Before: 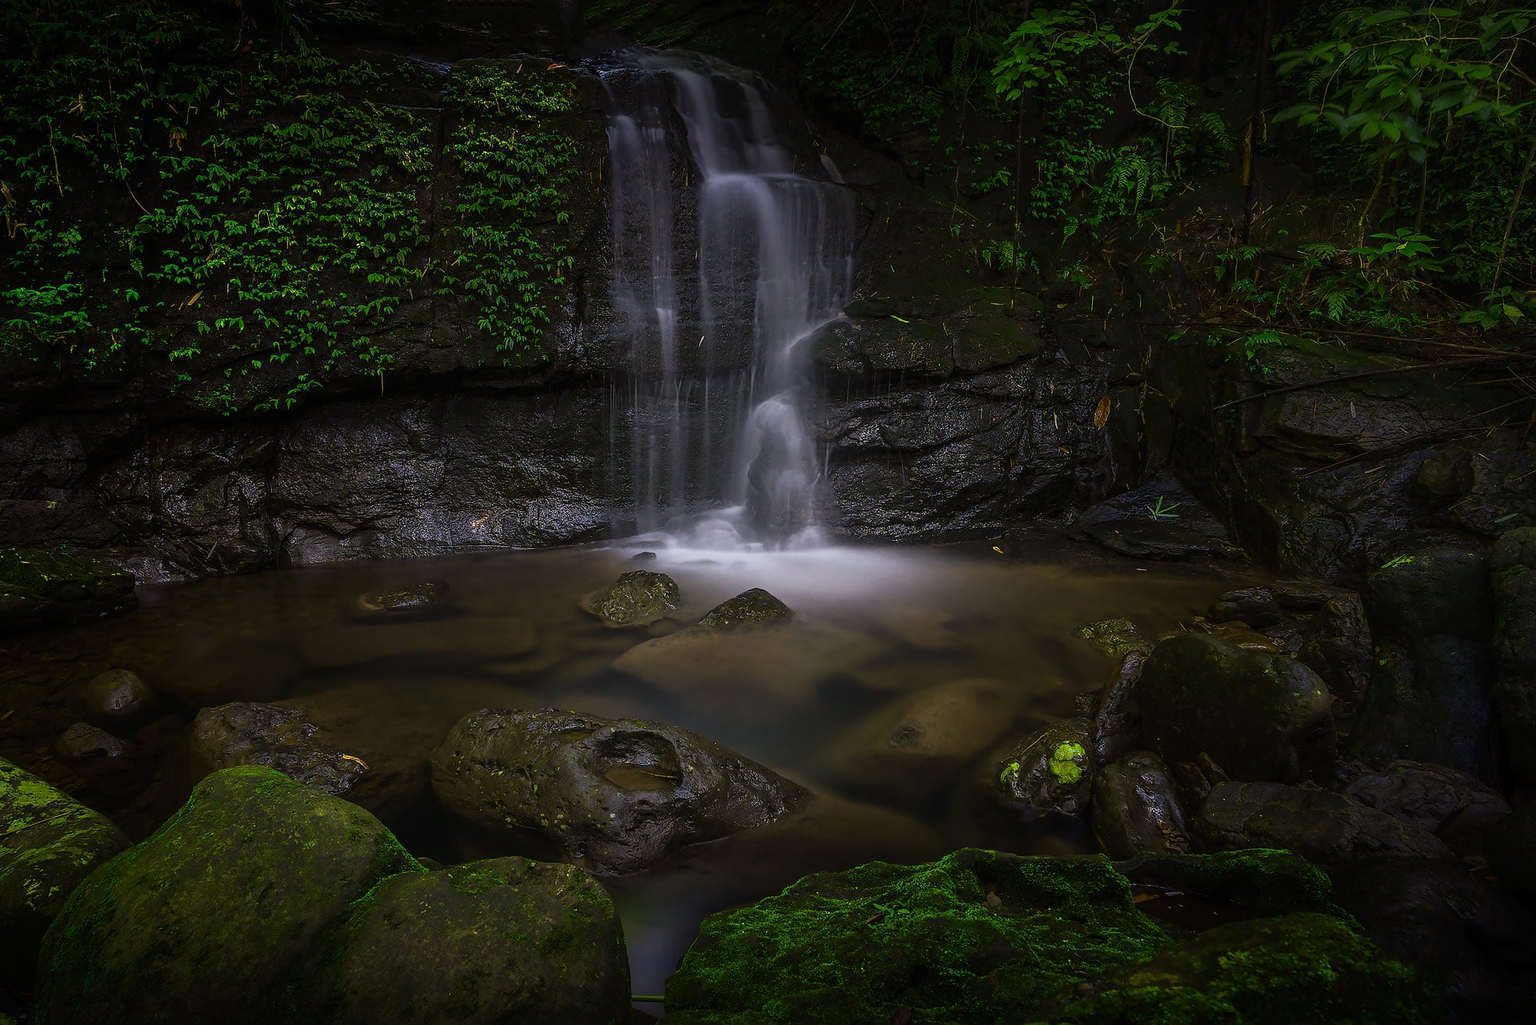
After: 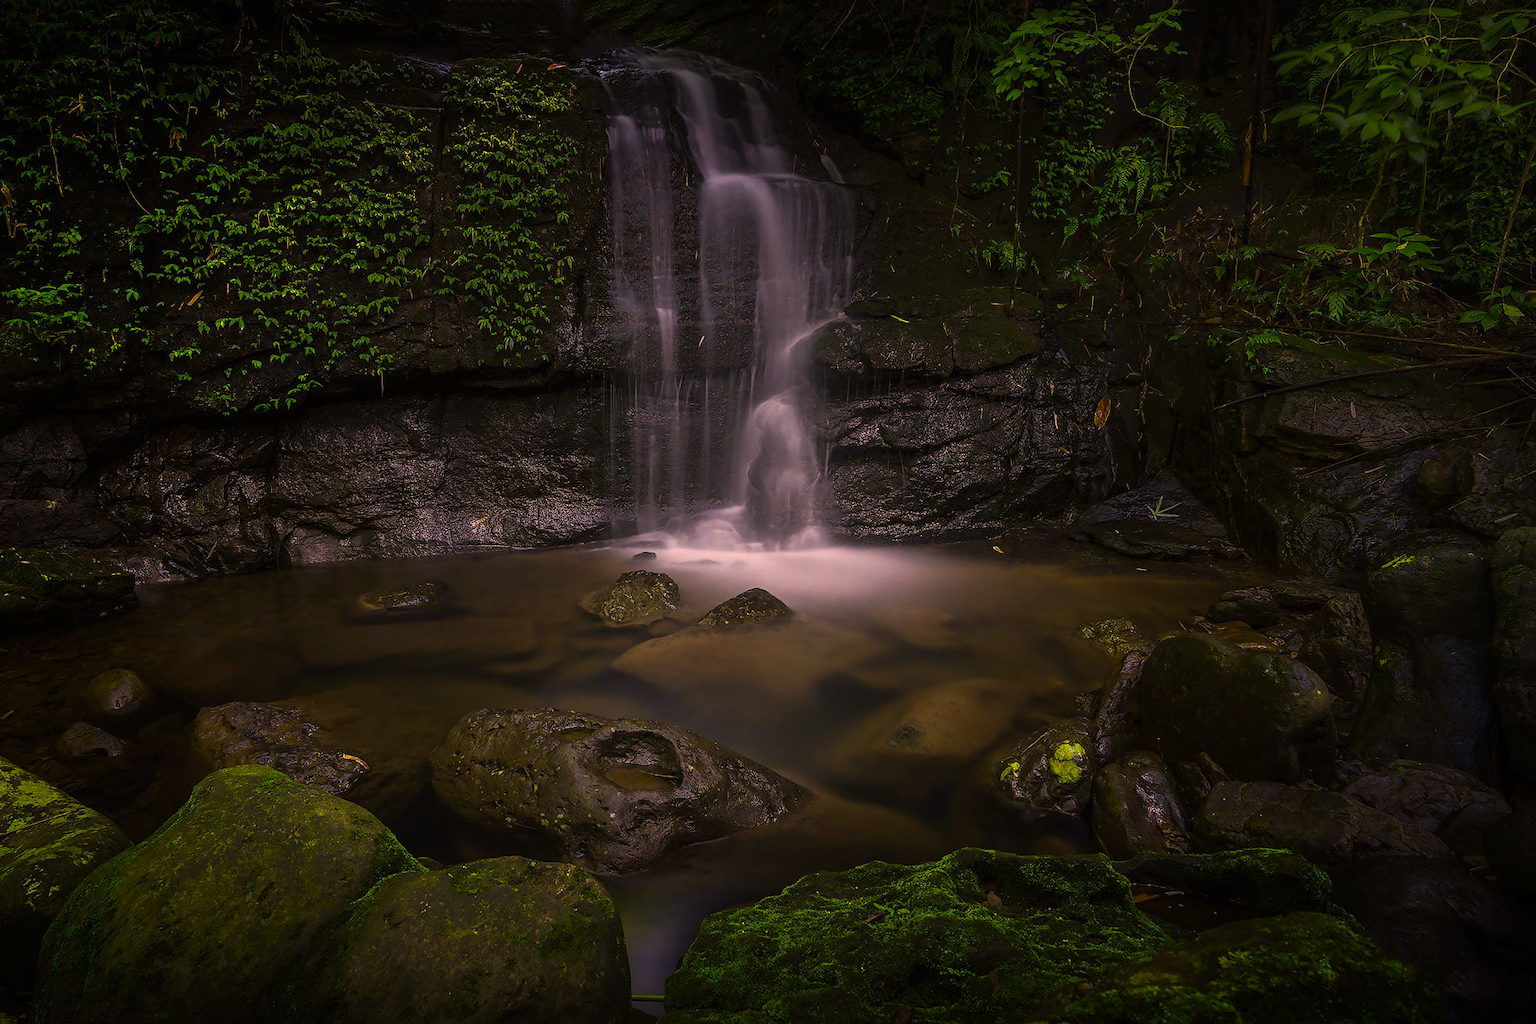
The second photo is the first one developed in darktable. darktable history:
color correction: highlights a* 20.39, highlights b* 19.91
color balance rgb: perceptual saturation grading › global saturation -2.162%, perceptual saturation grading › highlights -7.225%, perceptual saturation grading › mid-tones 7.472%, perceptual saturation grading › shadows 4.098%
